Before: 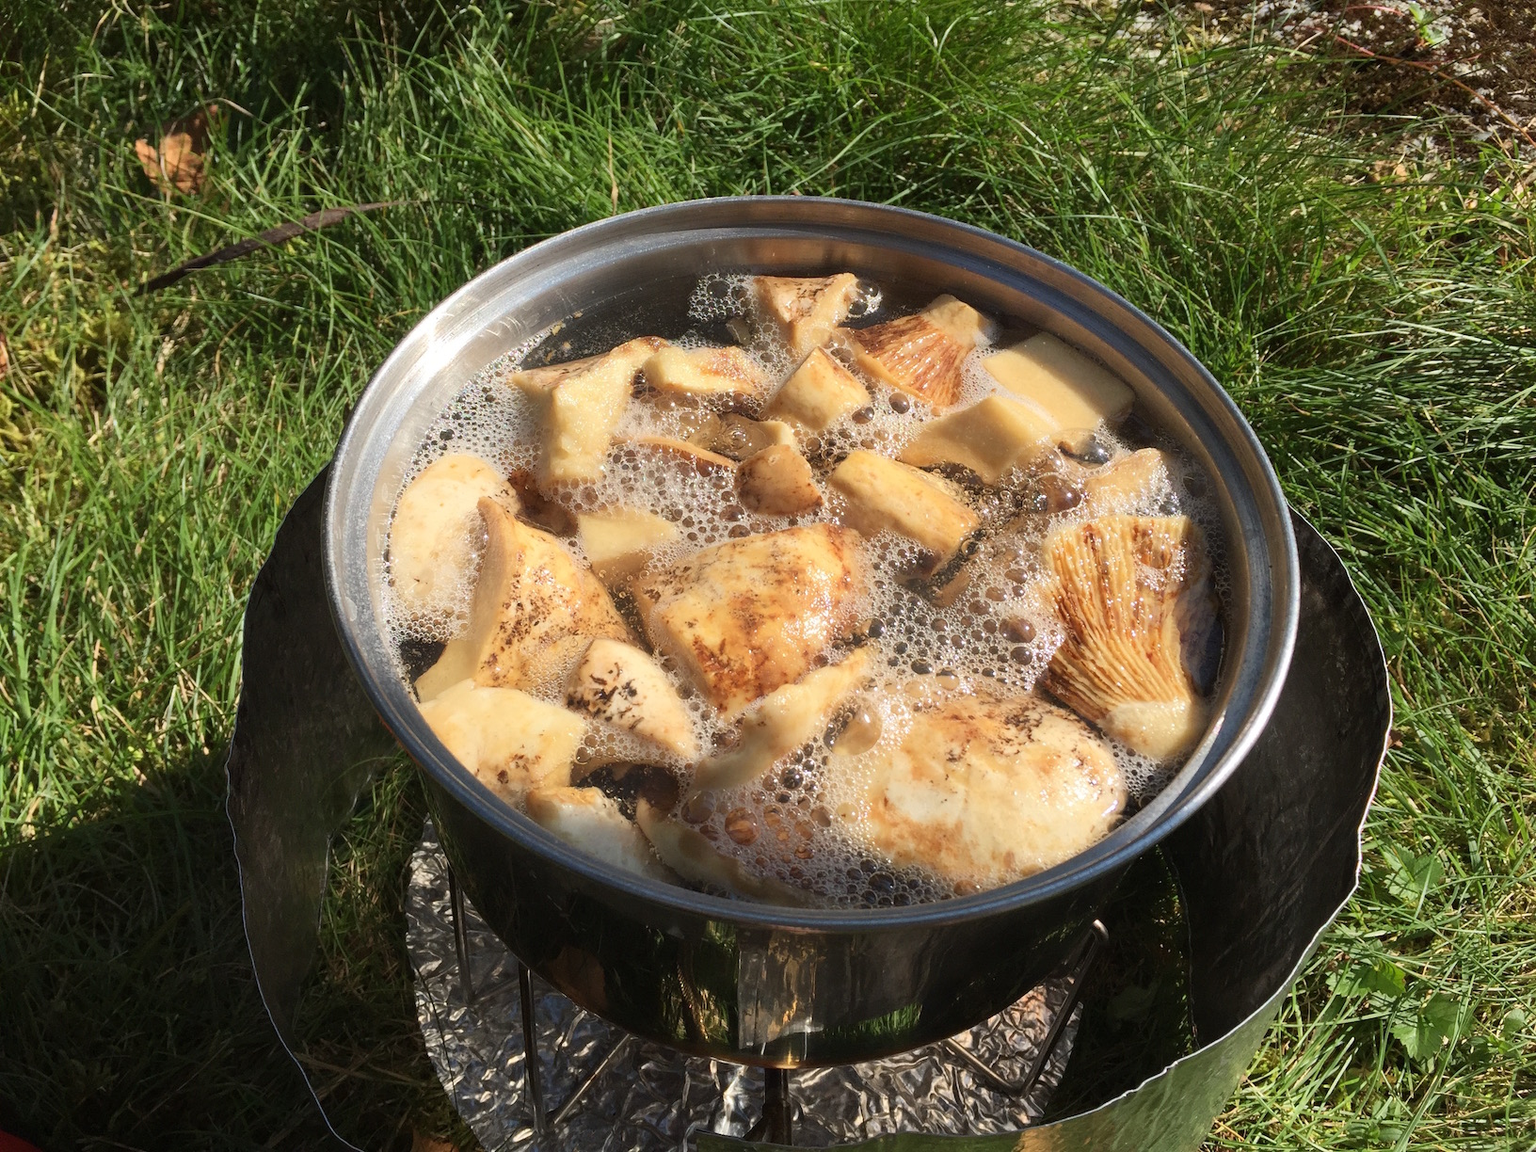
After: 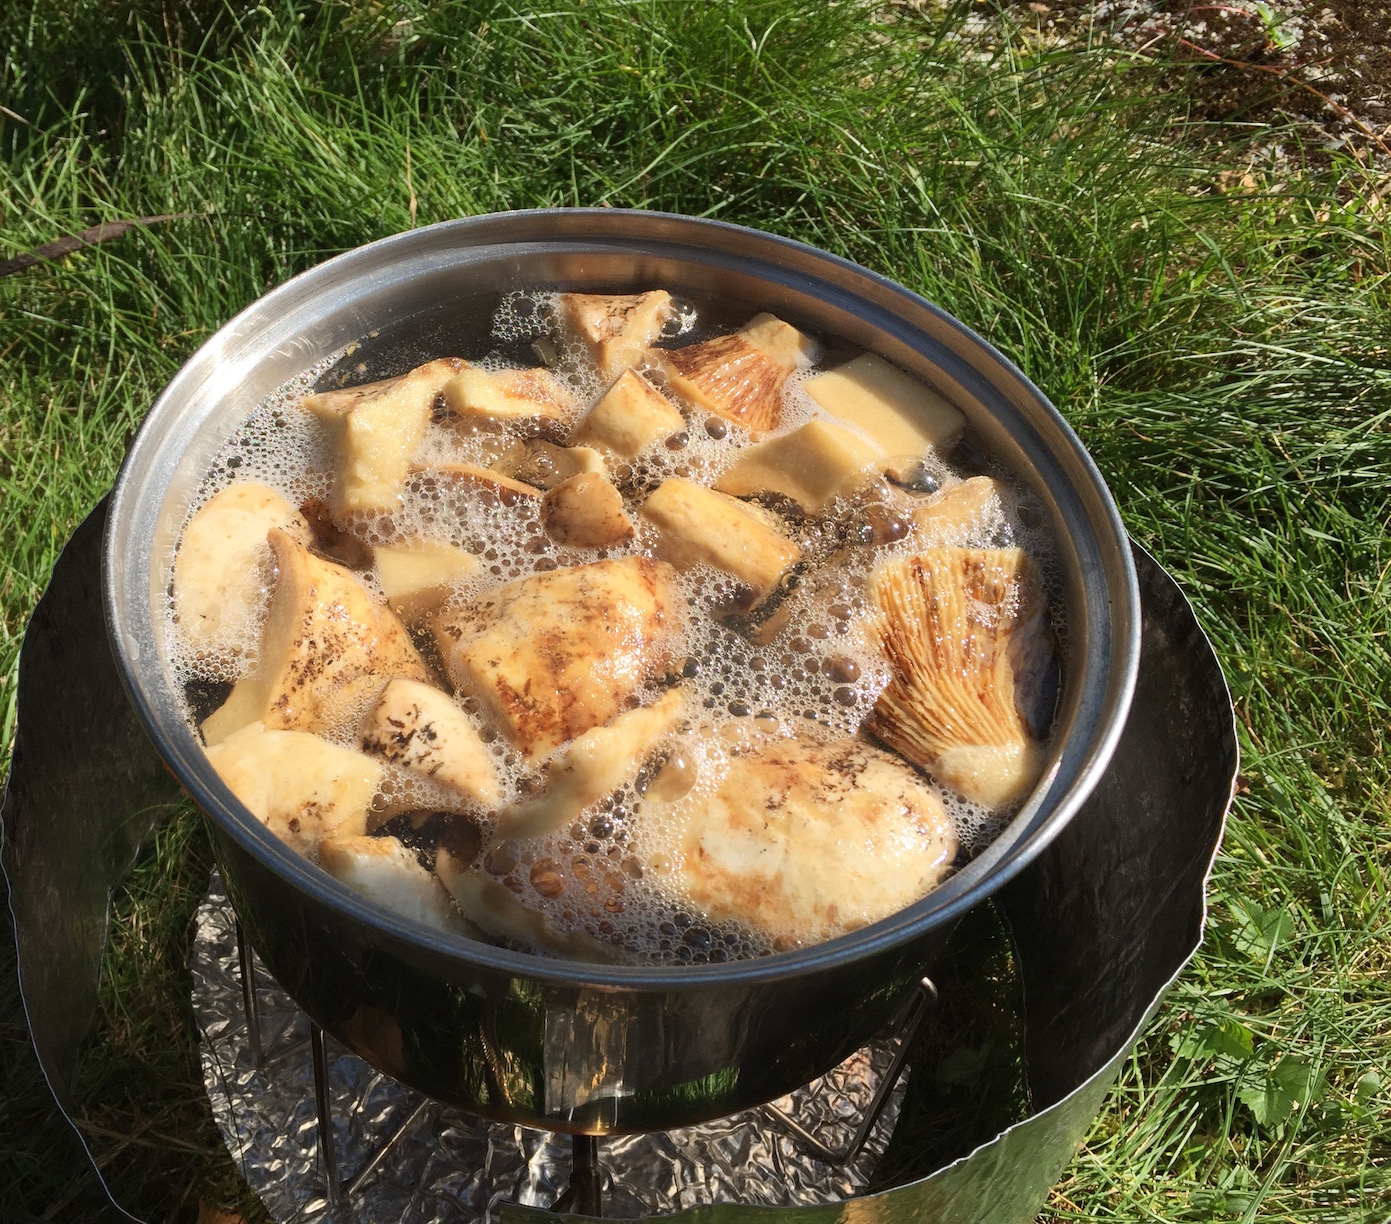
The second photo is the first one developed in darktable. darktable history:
crop and rotate: left 14.725%
